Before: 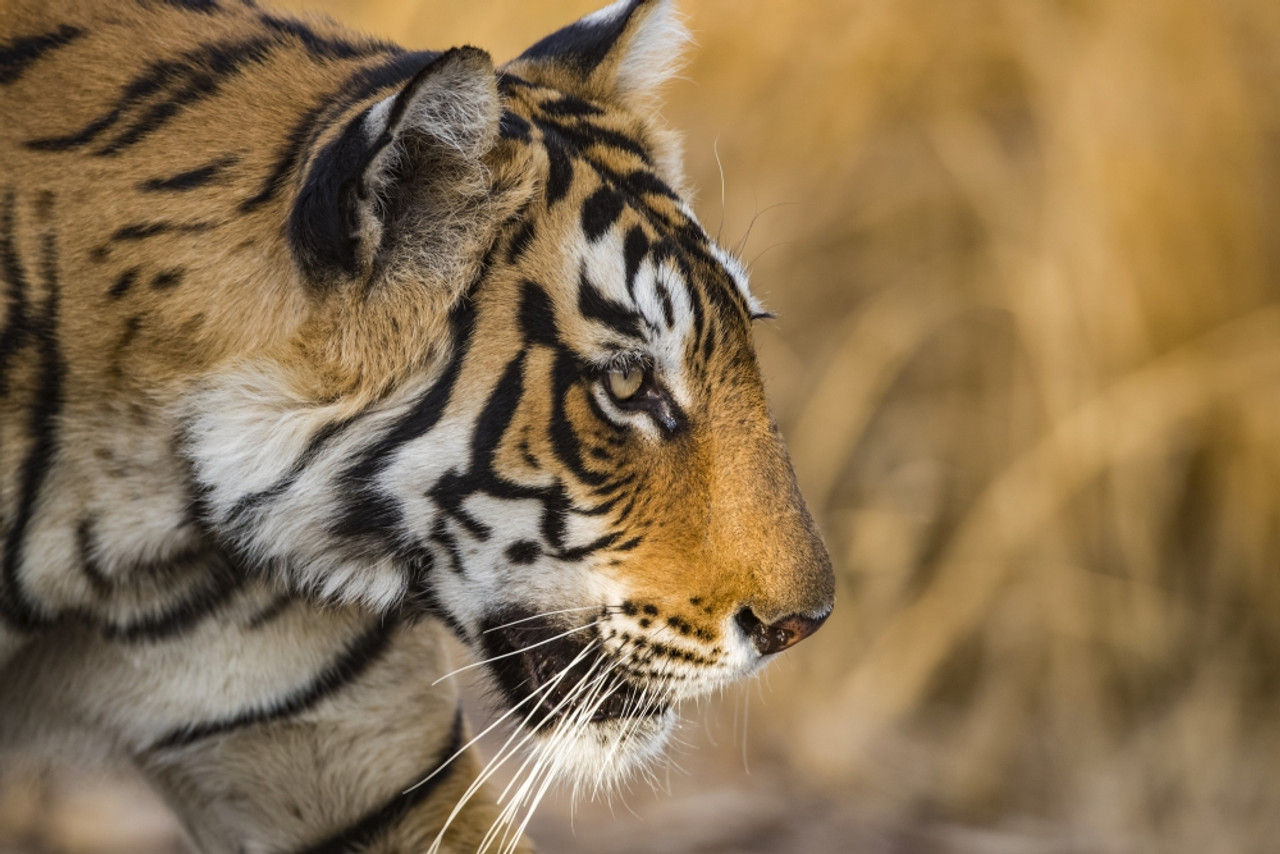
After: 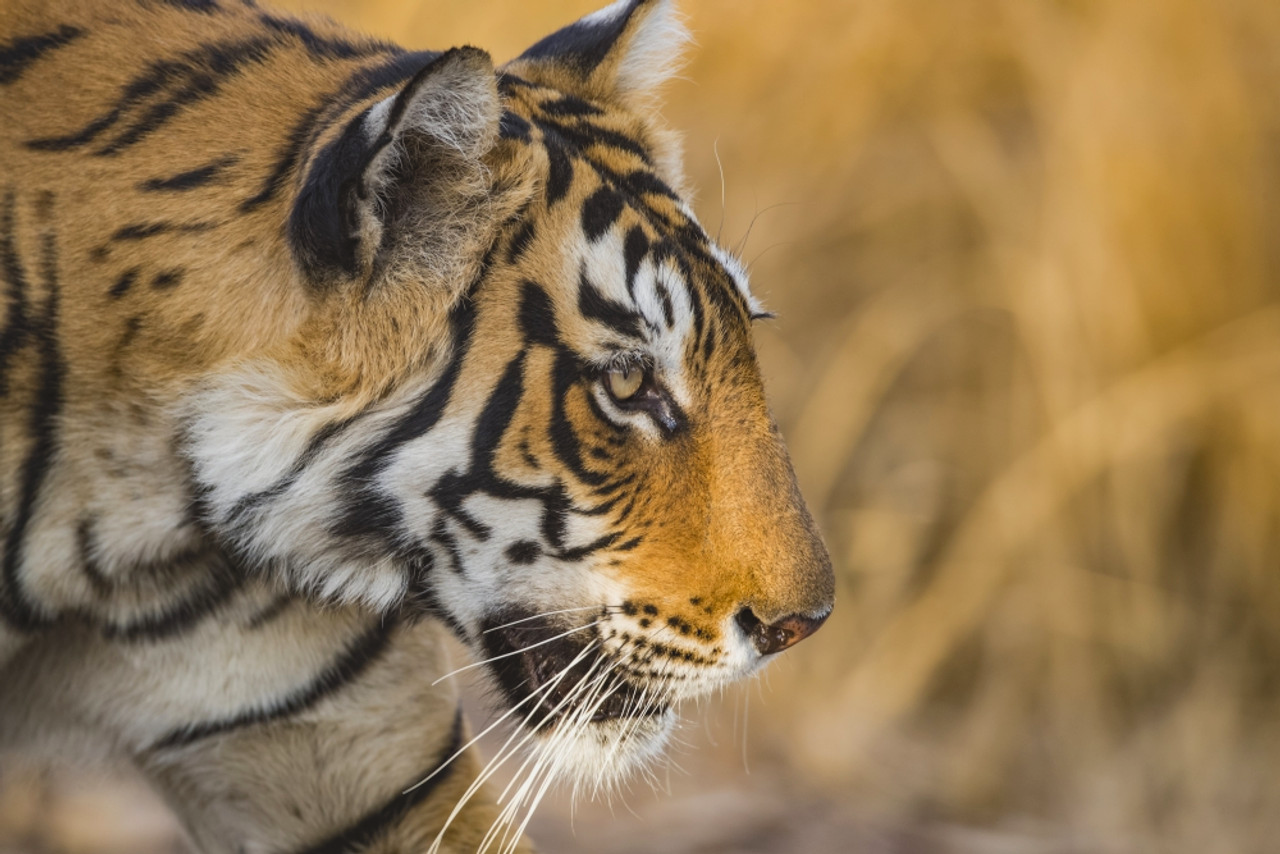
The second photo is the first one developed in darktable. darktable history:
contrast brightness saturation: contrast -0.1, brightness 0.044, saturation 0.077
